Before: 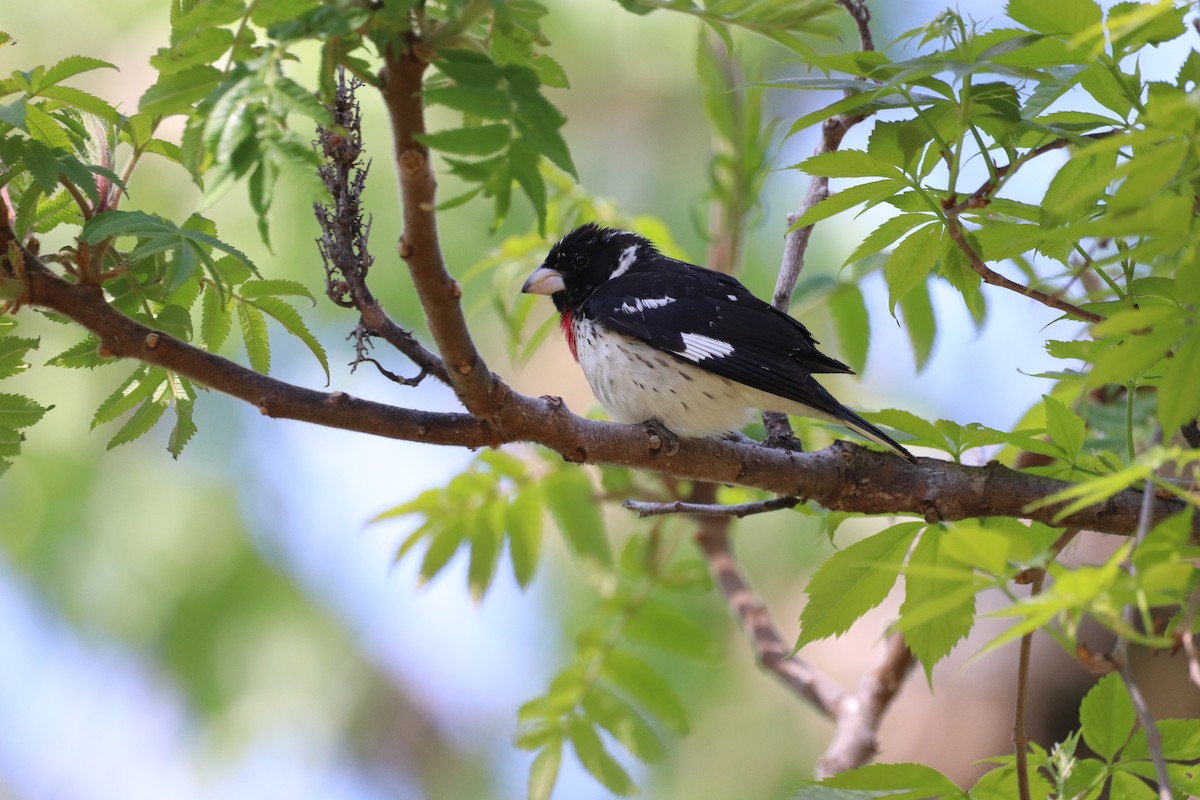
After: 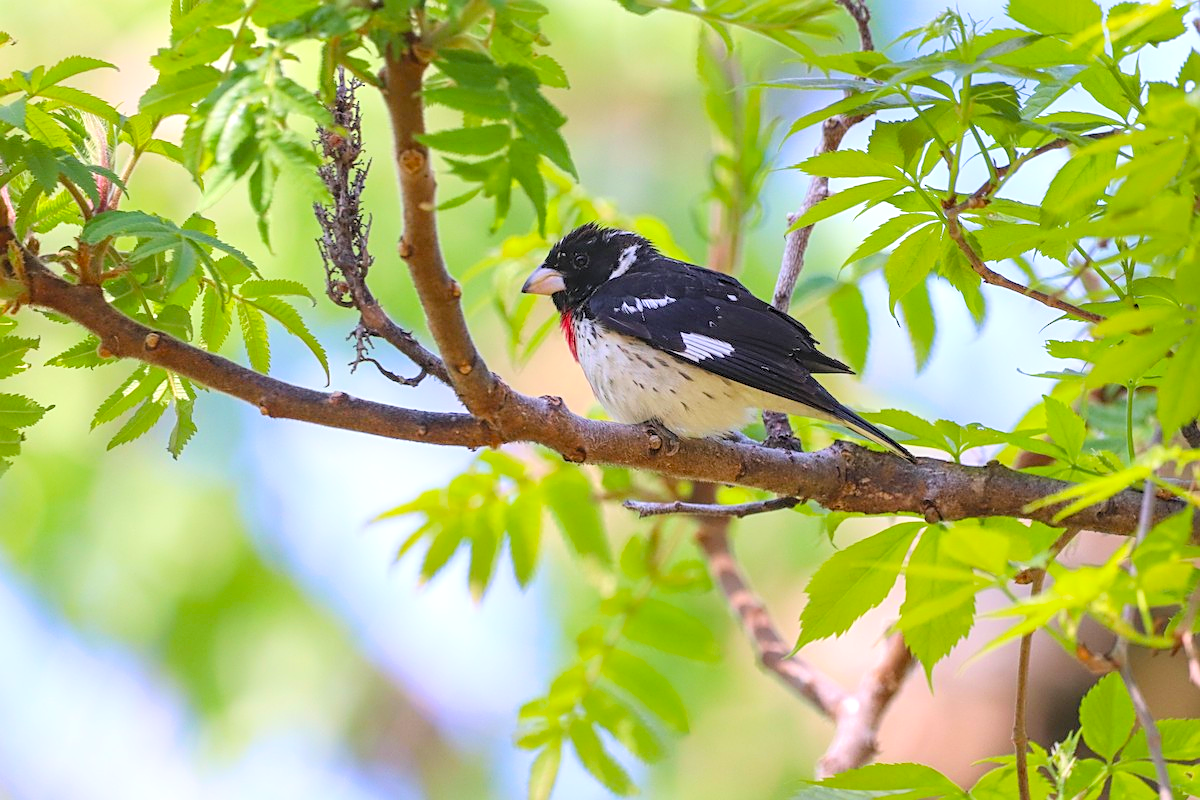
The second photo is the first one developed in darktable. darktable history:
velvia: strength 32%, mid-tones bias 0.2
sharpen: on, module defaults
local contrast: on, module defaults
contrast brightness saturation: contrast 0.1, brightness 0.3, saturation 0.14
